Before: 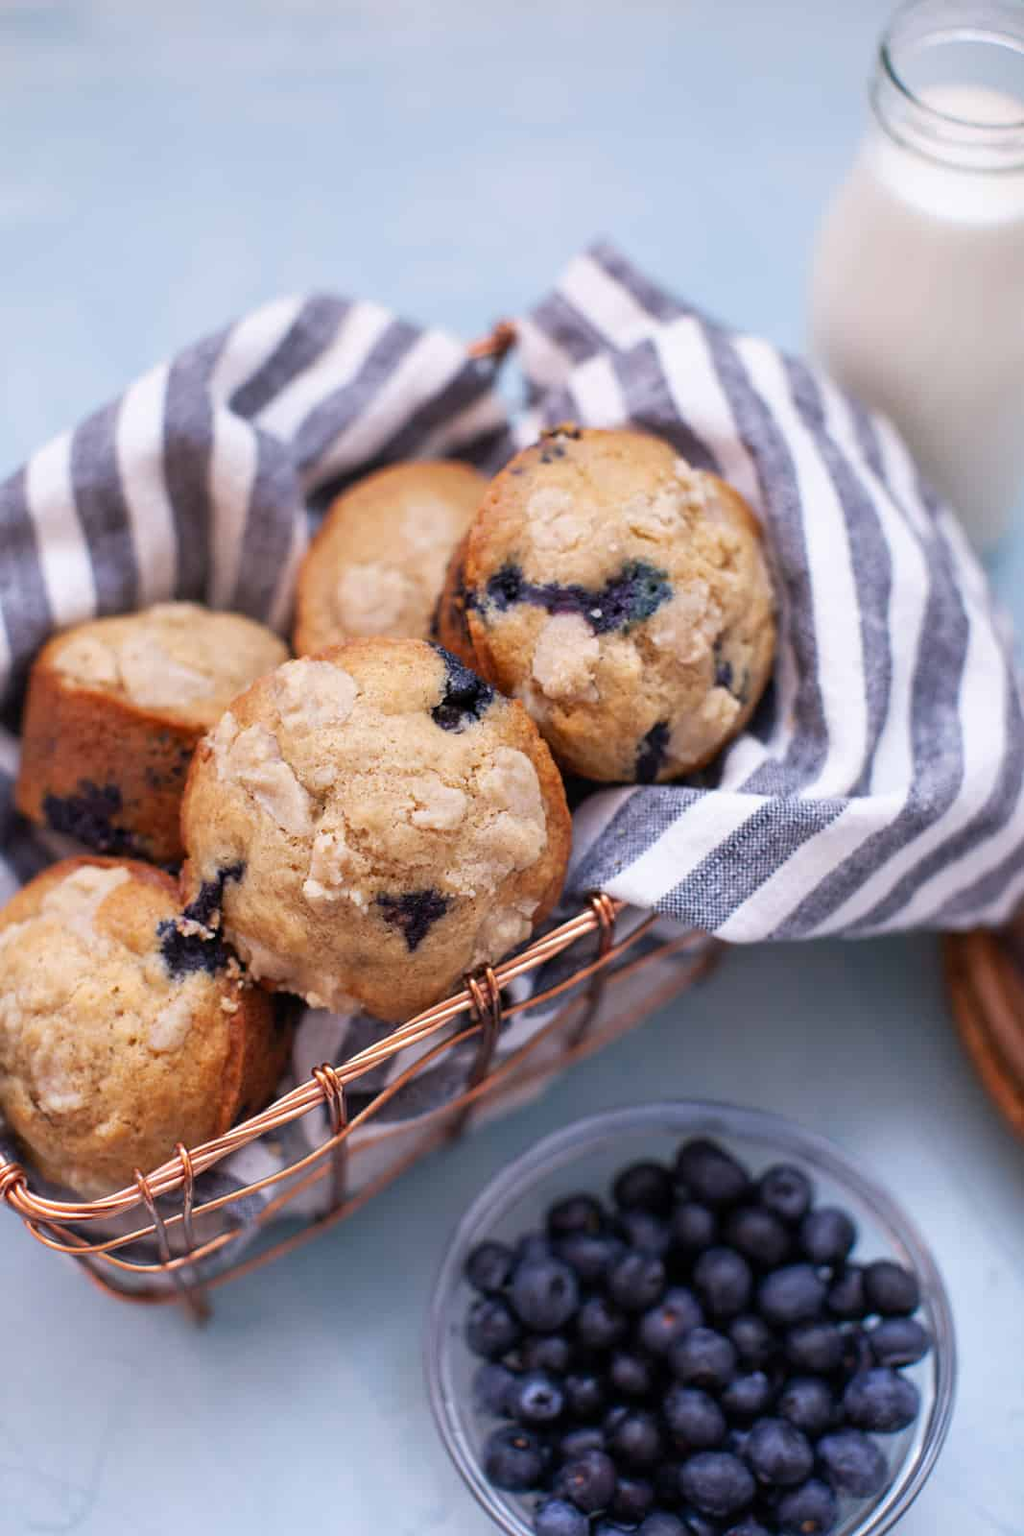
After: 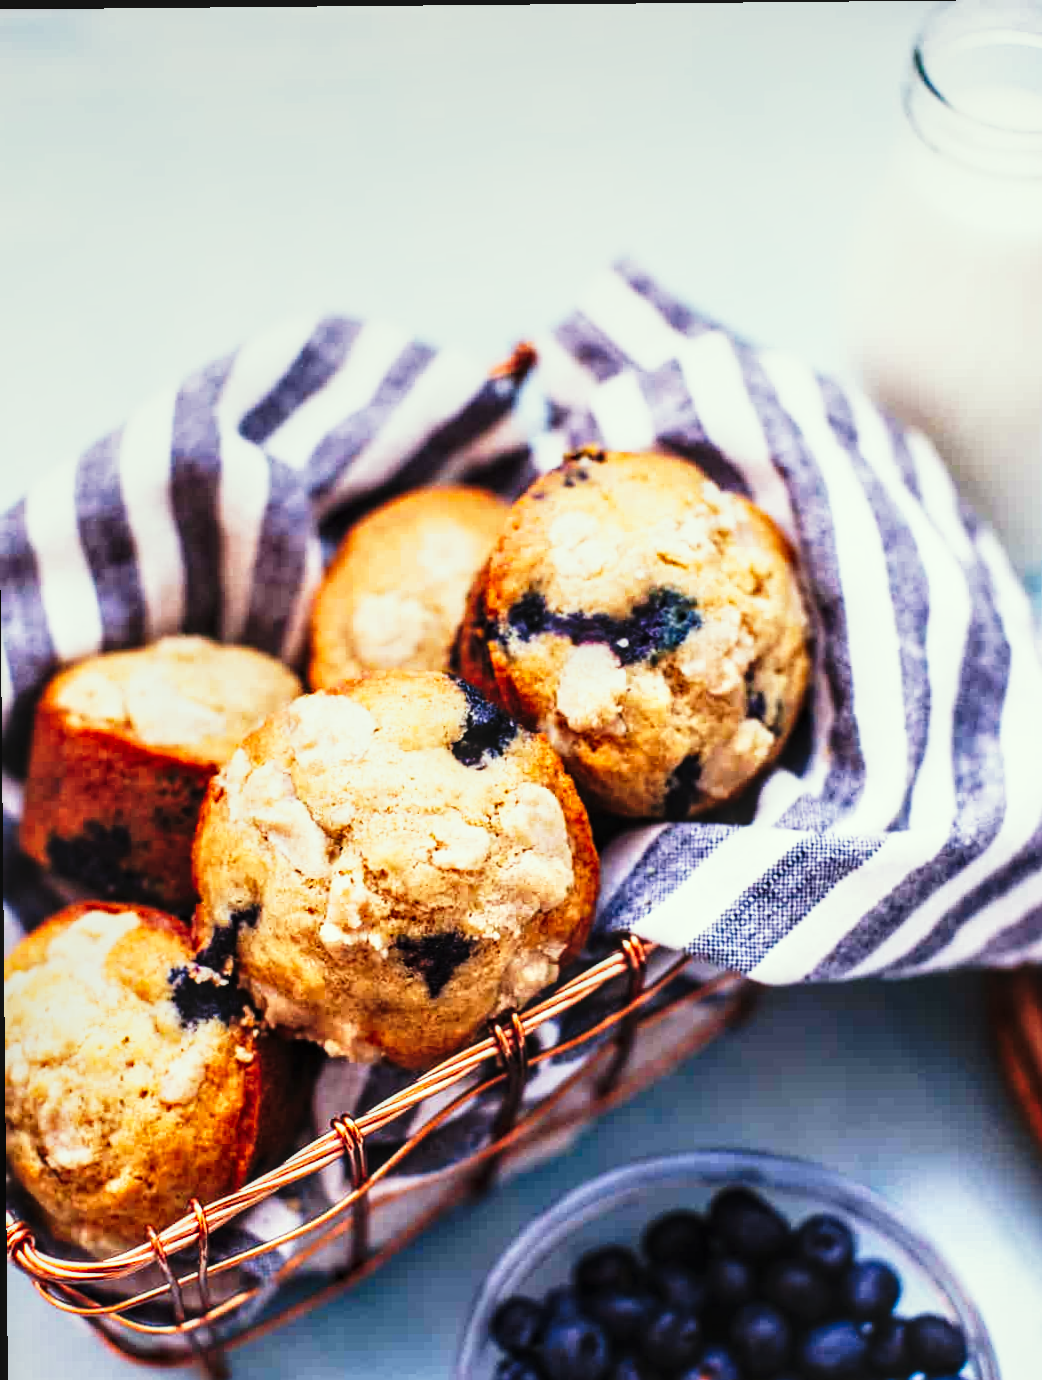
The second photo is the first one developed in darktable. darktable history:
local contrast: on, module defaults
tone curve: curves: ch0 [(0, 0) (0.003, 0.003) (0.011, 0.006) (0.025, 0.012) (0.044, 0.02) (0.069, 0.023) (0.1, 0.029) (0.136, 0.037) (0.177, 0.058) (0.224, 0.084) (0.277, 0.137) (0.335, 0.209) (0.399, 0.336) (0.468, 0.478) (0.543, 0.63) (0.623, 0.789) (0.709, 0.903) (0.801, 0.967) (0.898, 0.987) (1, 1)], preserve colors none
color correction: highlights a* -4.73, highlights b* 5.05, saturation 0.938
crop and rotate: angle 0.538°, left 0.411%, right 3.281%, bottom 14.237%
